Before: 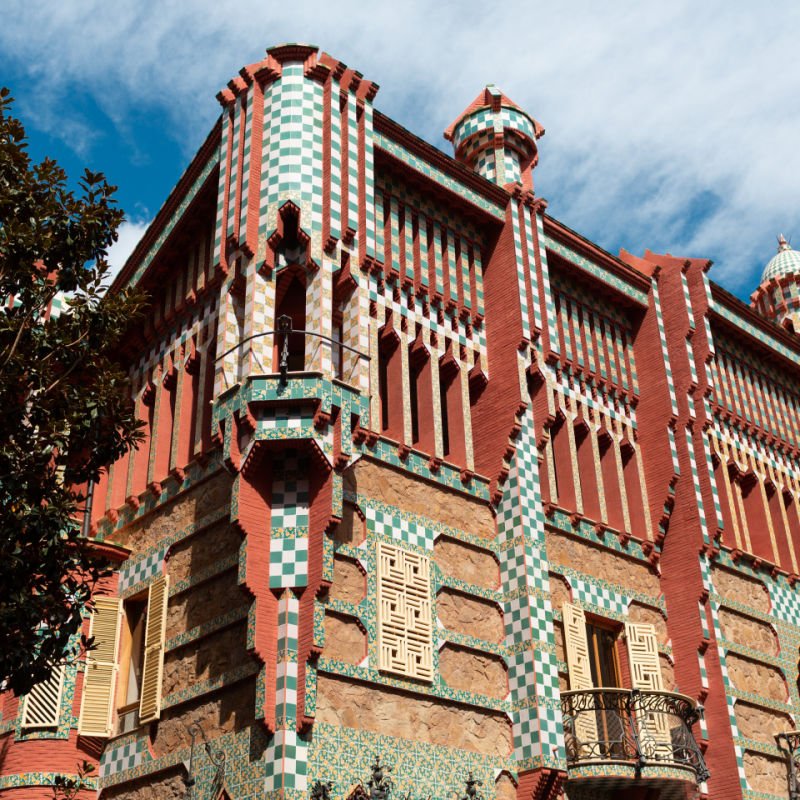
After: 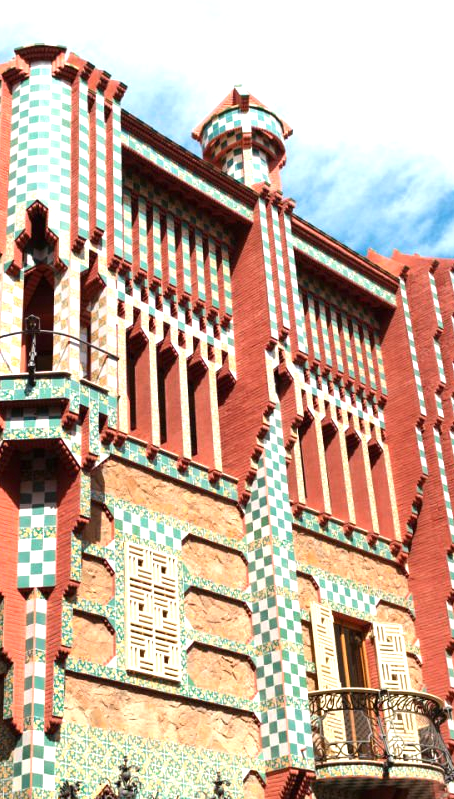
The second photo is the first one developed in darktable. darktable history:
exposure: black level correction 0, exposure 0.9 EV, compensate highlight preservation false
crop: left 31.546%, top 0.017%, right 11.638%
